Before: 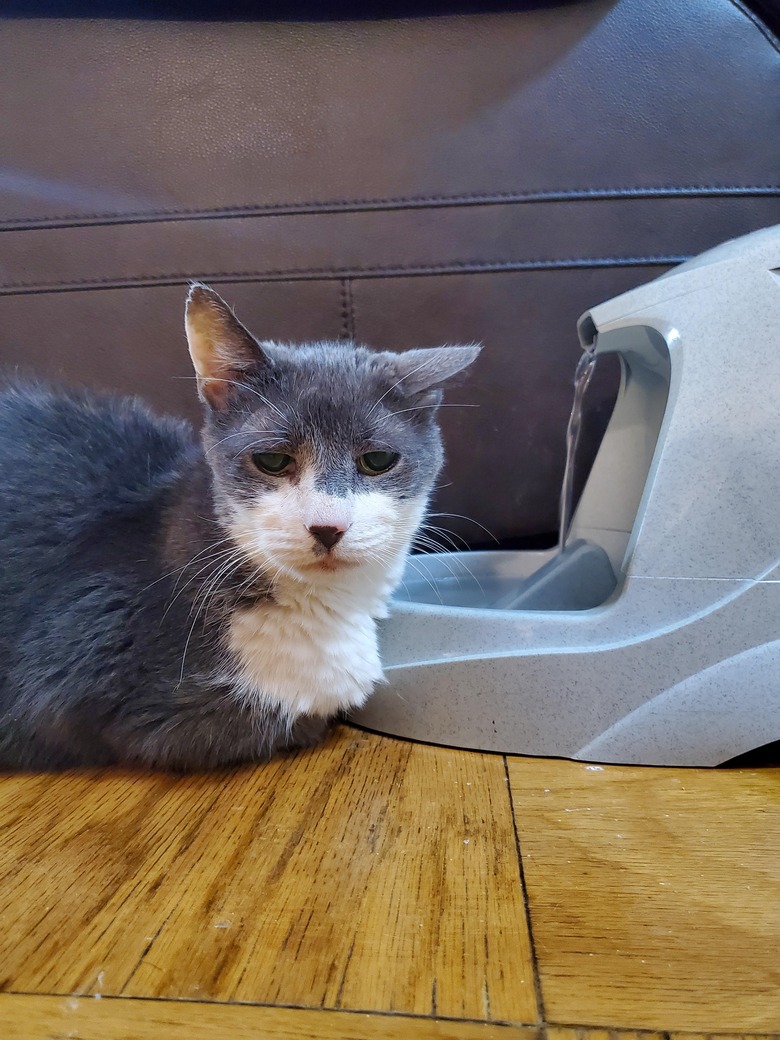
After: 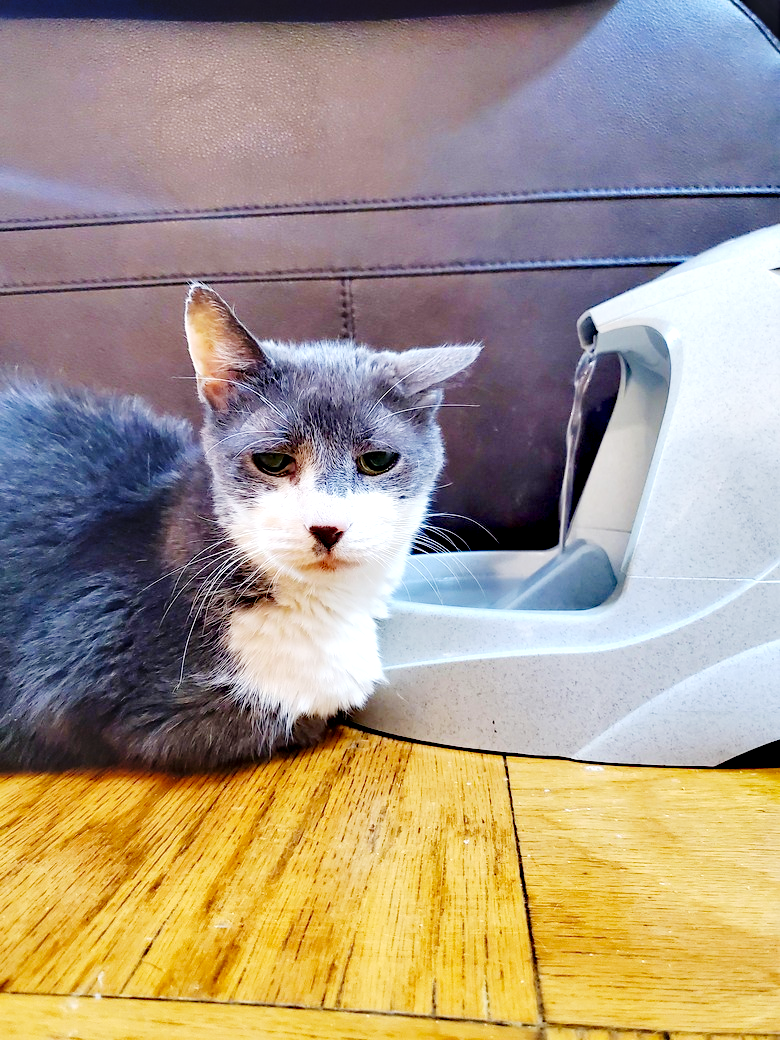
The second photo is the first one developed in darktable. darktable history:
base curve: curves: ch0 [(0, 0) (0.036, 0.025) (0.121, 0.166) (0.206, 0.329) (0.605, 0.79) (1, 1)], fusion 1, preserve colors none
exposure: black level correction 0.002, exposure 0.148 EV, compensate highlight preservation false
